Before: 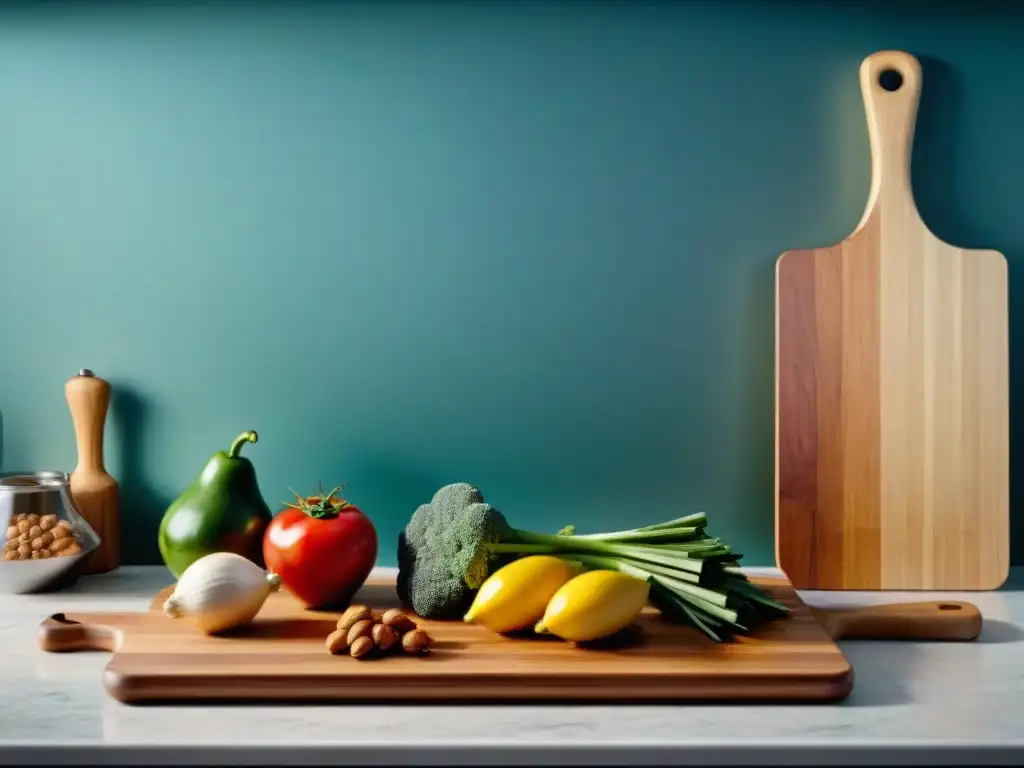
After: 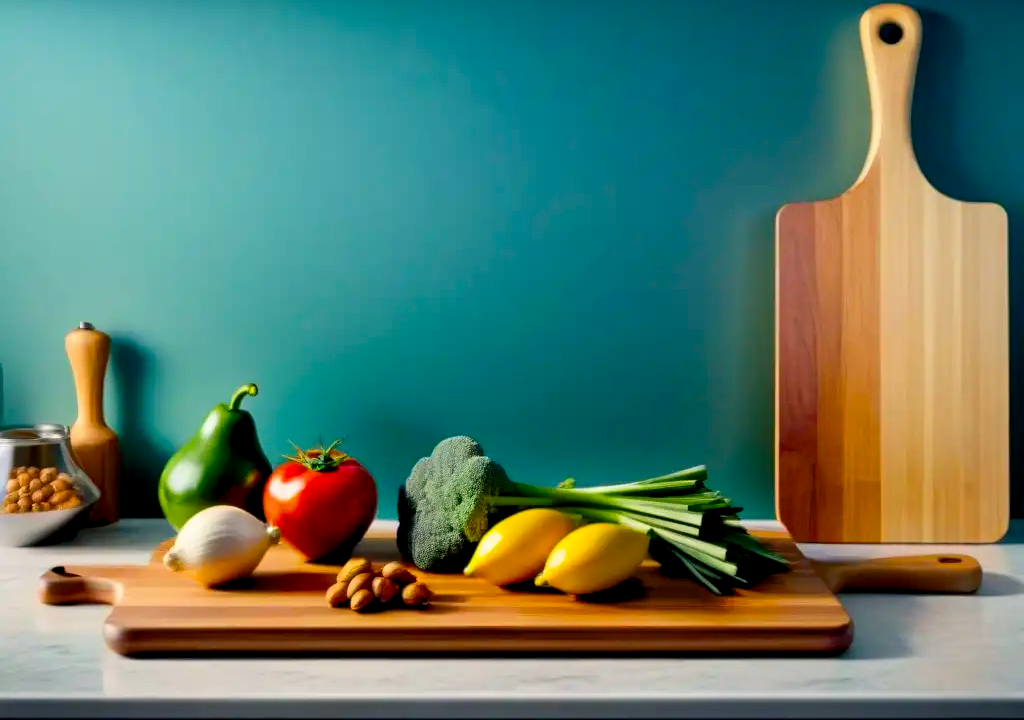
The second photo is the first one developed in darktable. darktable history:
crop and rotate: top 6.25%
color balance rgb: shadows lift › chroma 2%, shadows lift › hue 217.2°, power › hue 60°, highlights gain › chroma 1%, highlights gain › hue 69.6°, global offset › luminance -0.5%, perceptual saturation grading › global saturation 15%, global vibrance 15%
contrast brightness saturation: contrast 0.08, saturation 0.2
